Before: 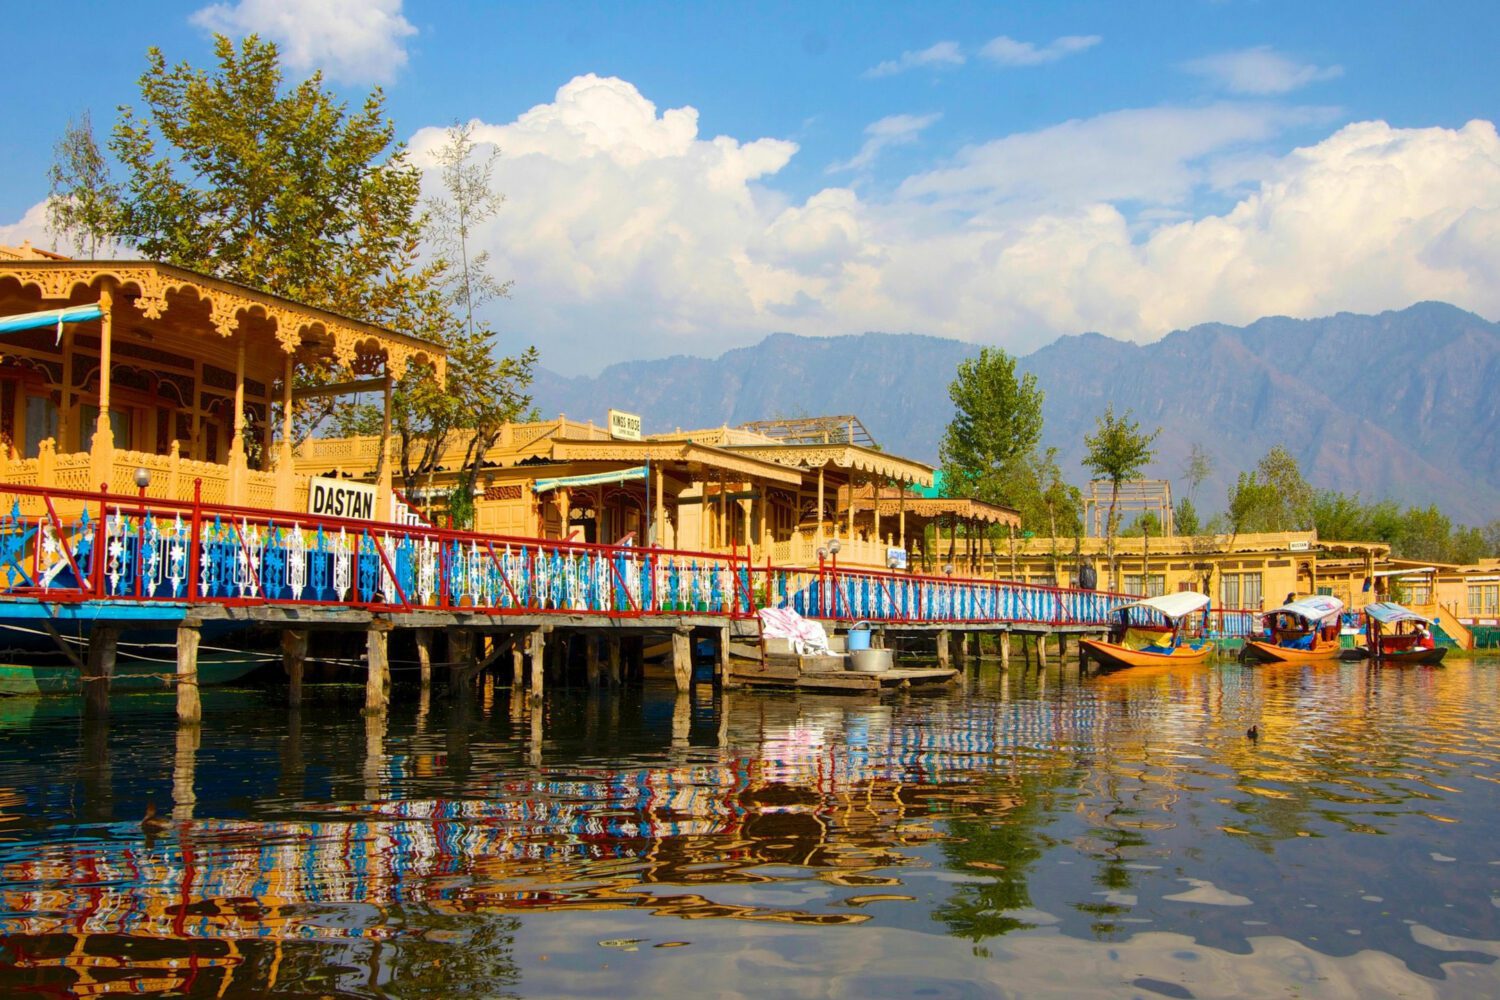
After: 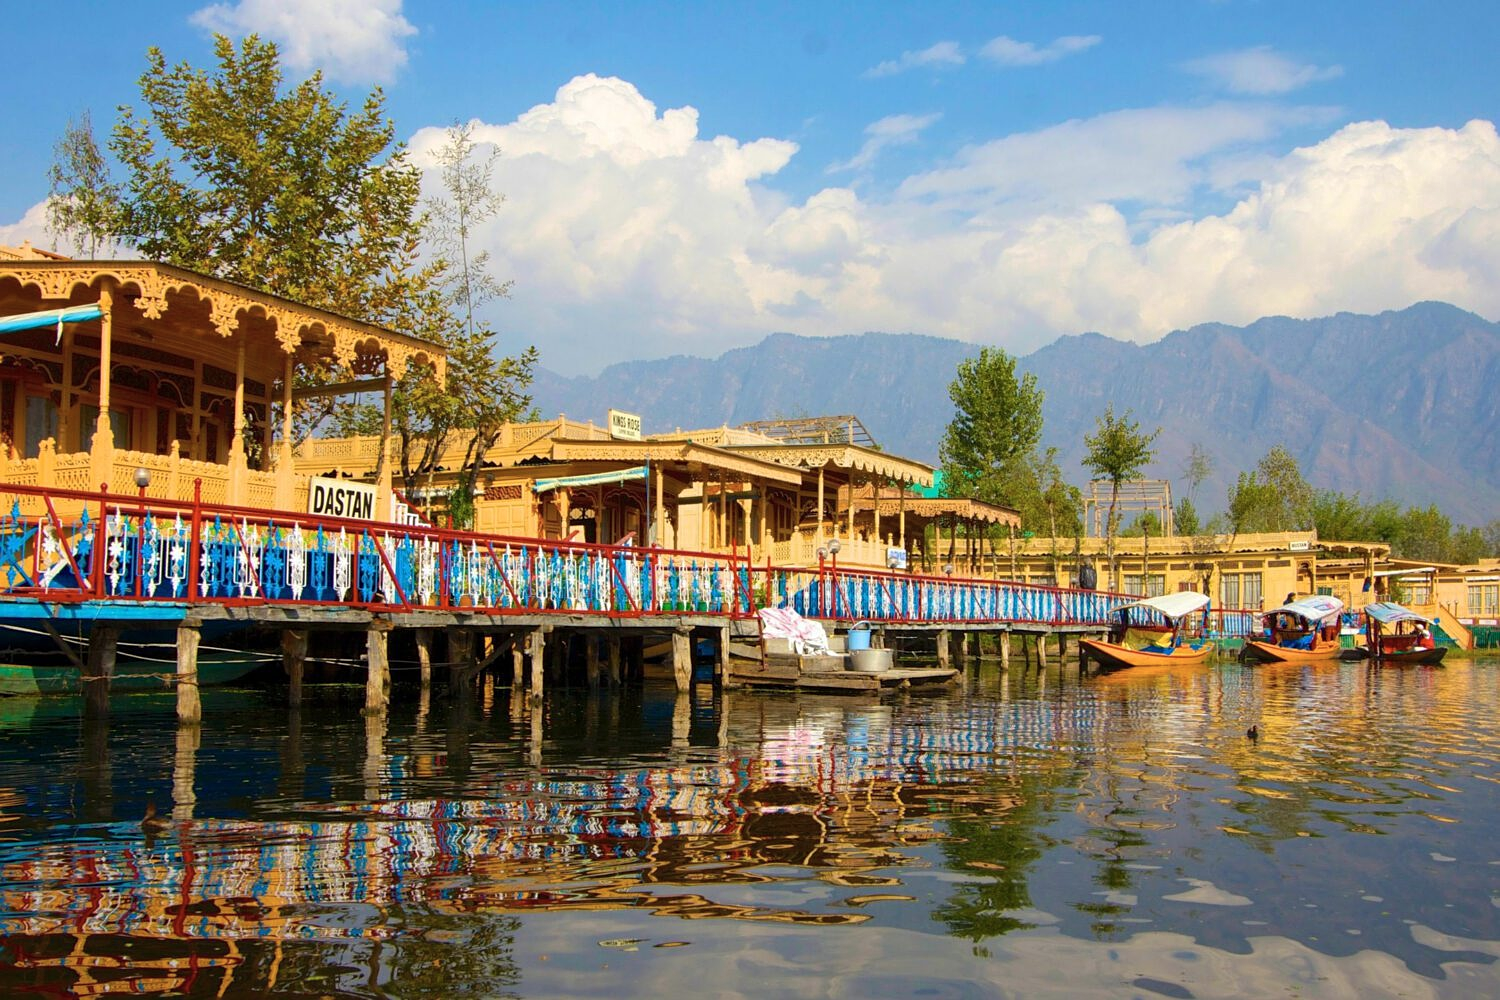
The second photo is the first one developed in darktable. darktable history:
color zones: curves: ch0 [(0, 0.5) (0.143, 0.52) (0.286, 0.5) (0.429, 0.5) (0.571, 0.5) (0.714, 0.5) (0.857, 0.5) (1, 0.5)]; ch1 [(0, 0.489) (0.155, 0.45) (0.286, 0.466) (0.429, 0.5) (0.571, 0.5) (0.714, 0.5) (0.857, 0.5) (1, 0.489)]
sharpen: radius 1.272, amount 0.305, threshold 0
